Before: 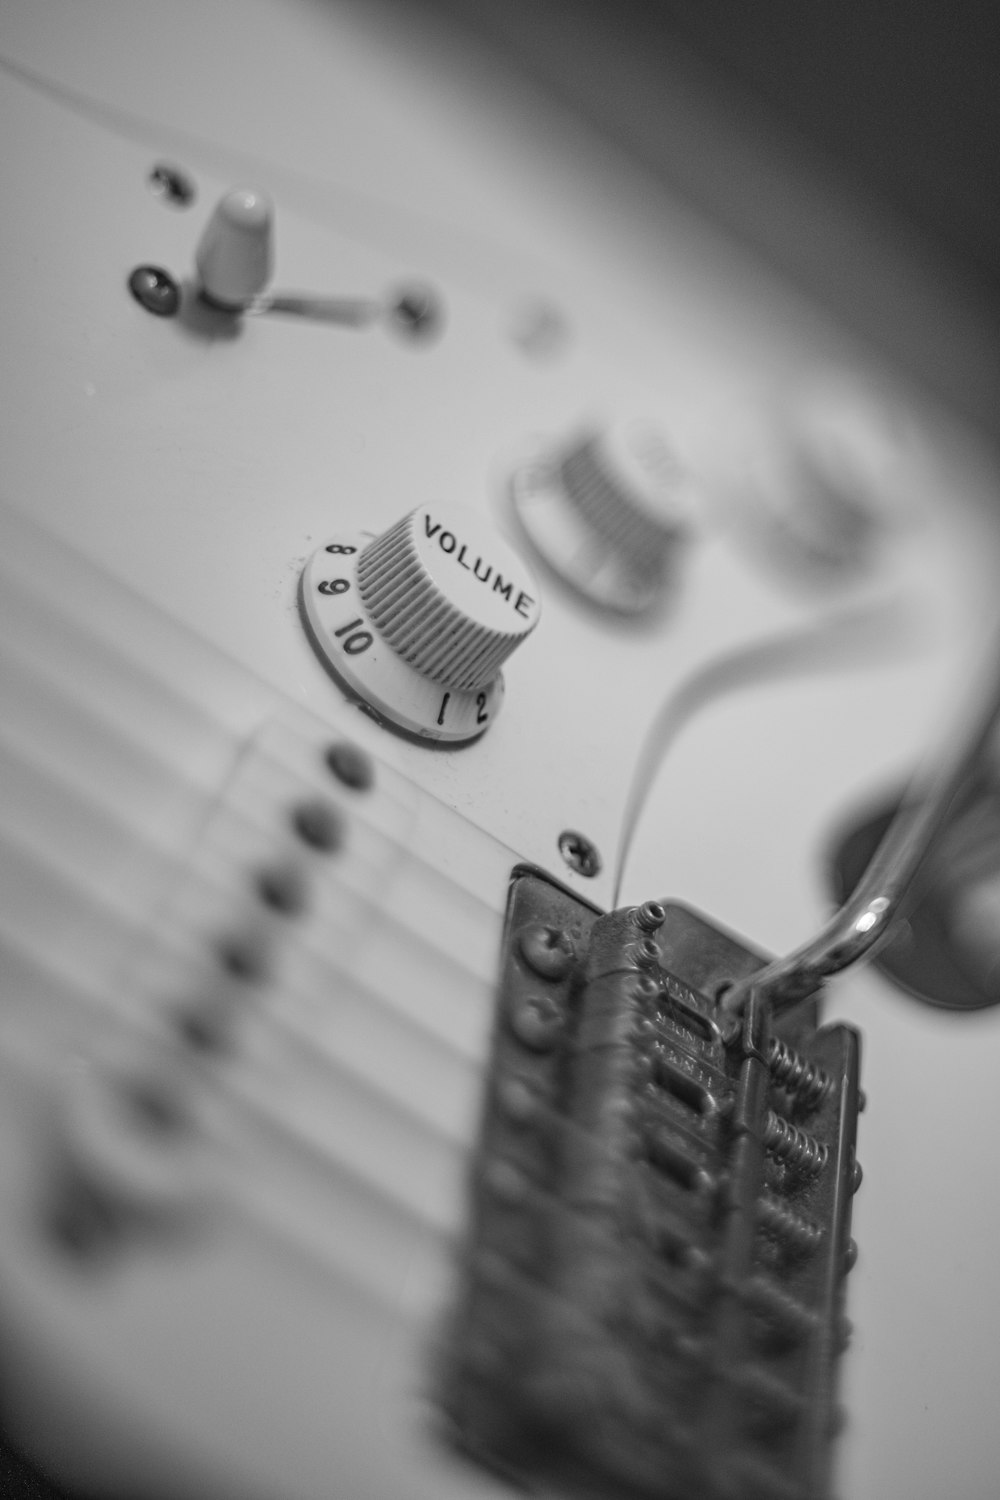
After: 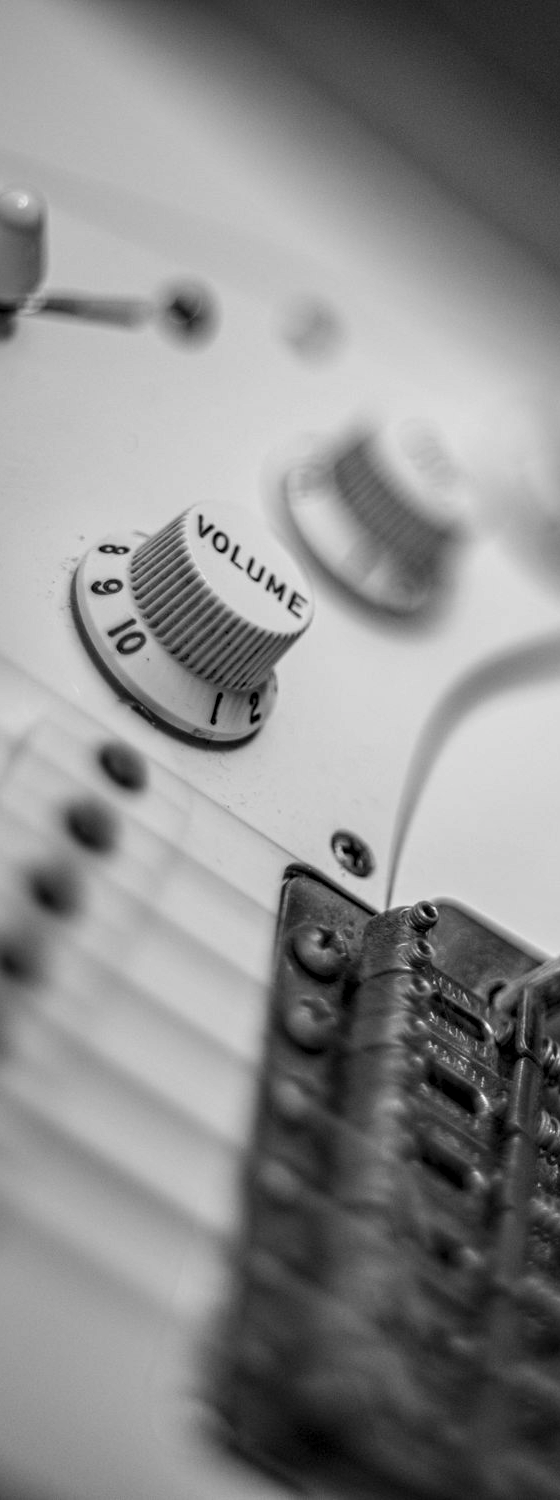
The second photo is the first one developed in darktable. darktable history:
velvia: on, module defaults
exposure: compensate exposure bias true, compensate highlight preservation false
local contrast: highlights 60%, shadows 62%, detail 160%
crop and rotate: left 22.717%, right 21.235%
